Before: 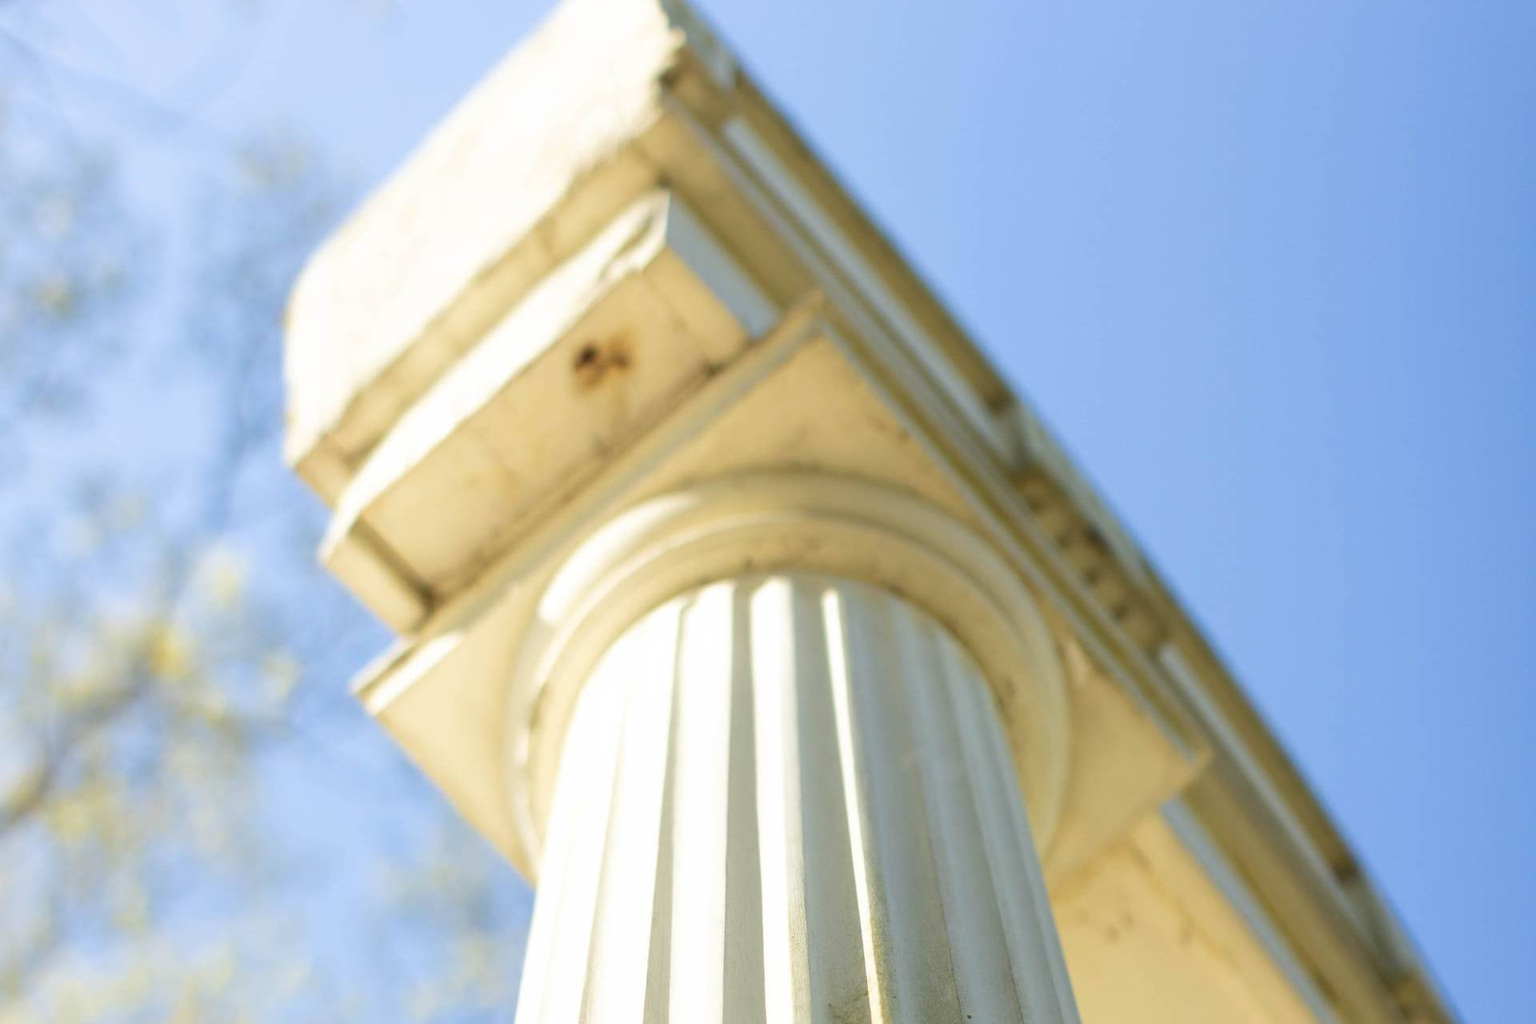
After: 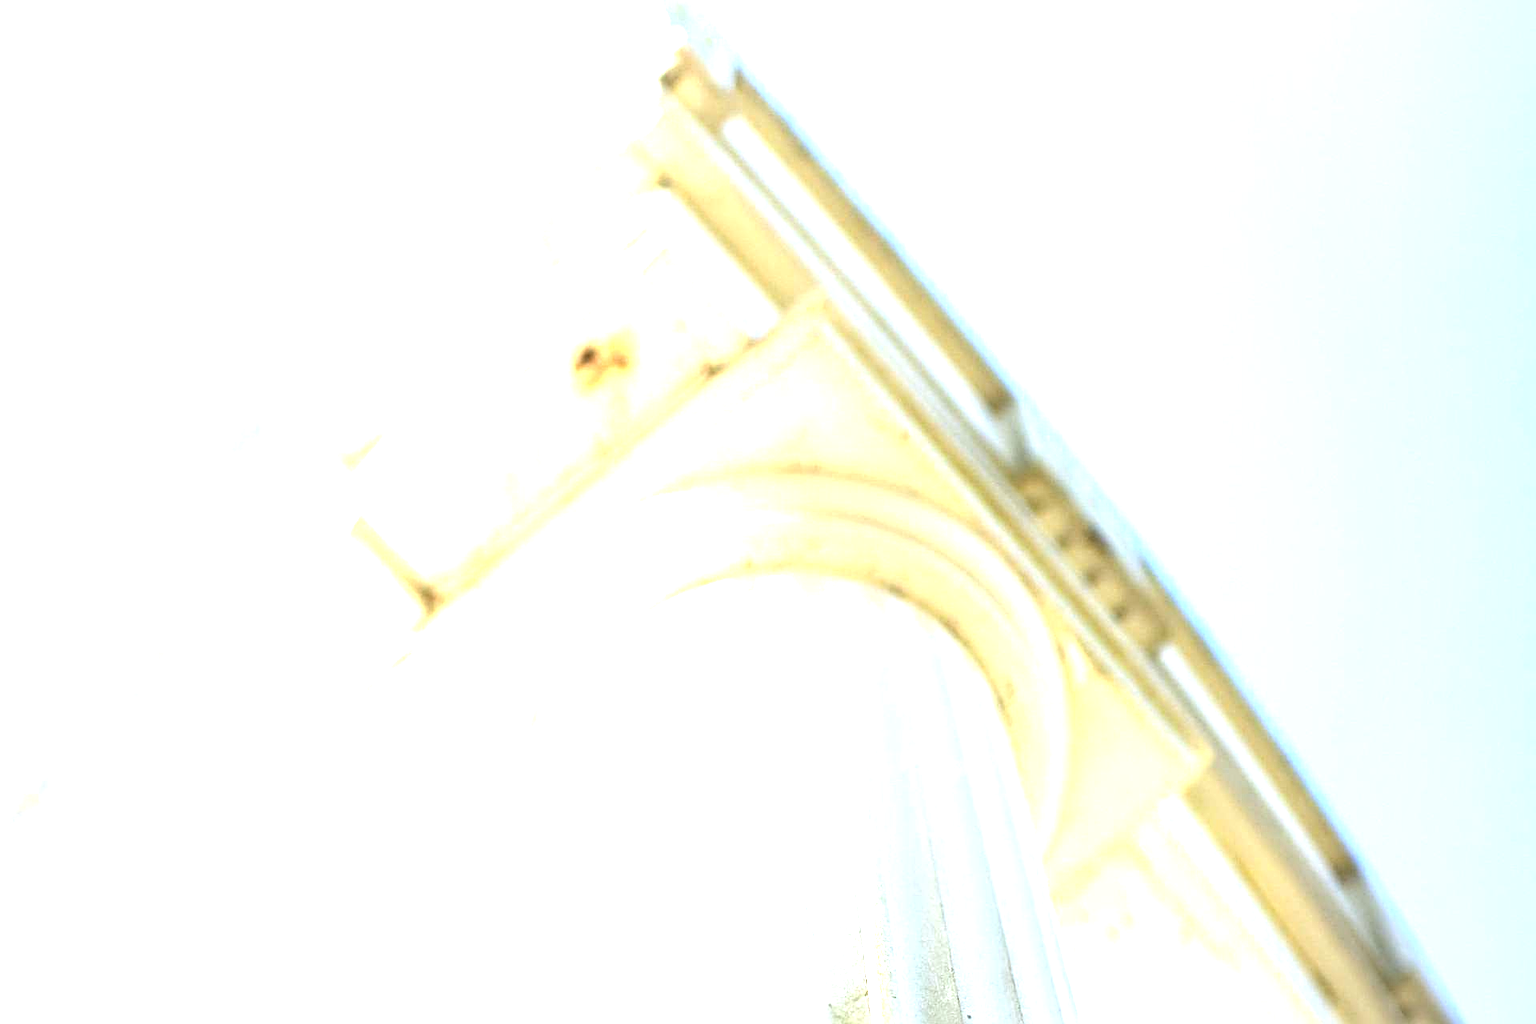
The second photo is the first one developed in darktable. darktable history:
vignetting: fall-off radius 63.6%
sharpen: radius 4
exposure: exposure 2.04 EV, compensate highlight preservation false
white balance: red 0.967, blue 1.119, emerald 0.756
